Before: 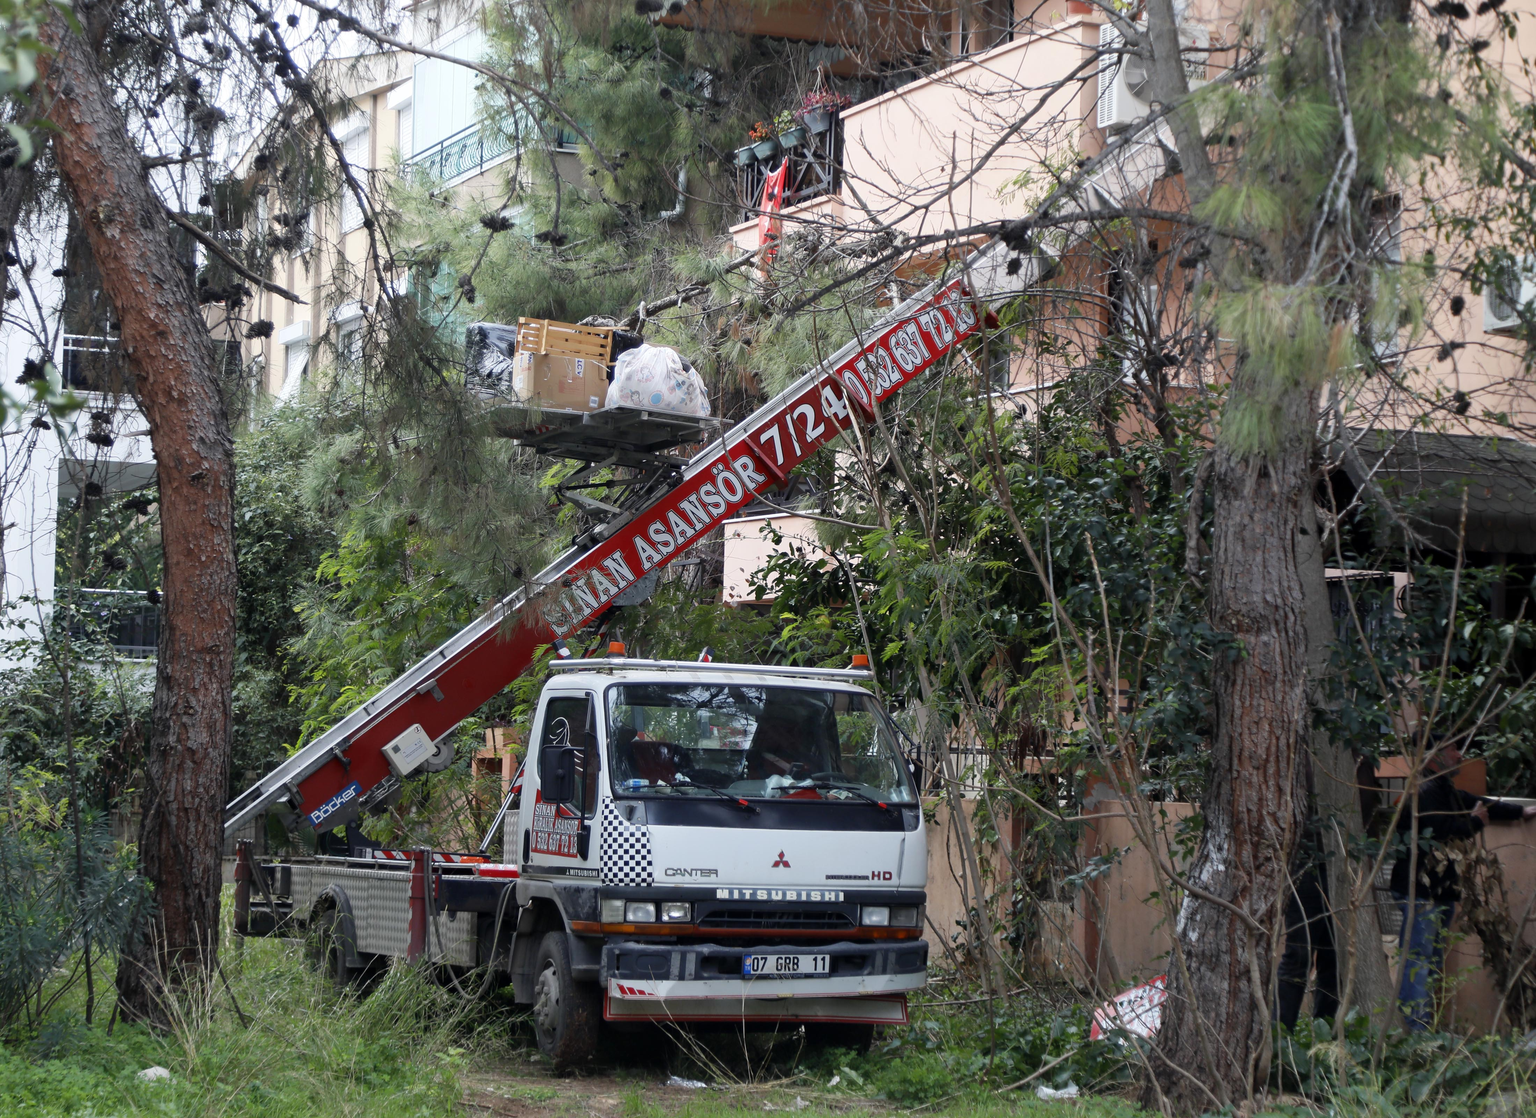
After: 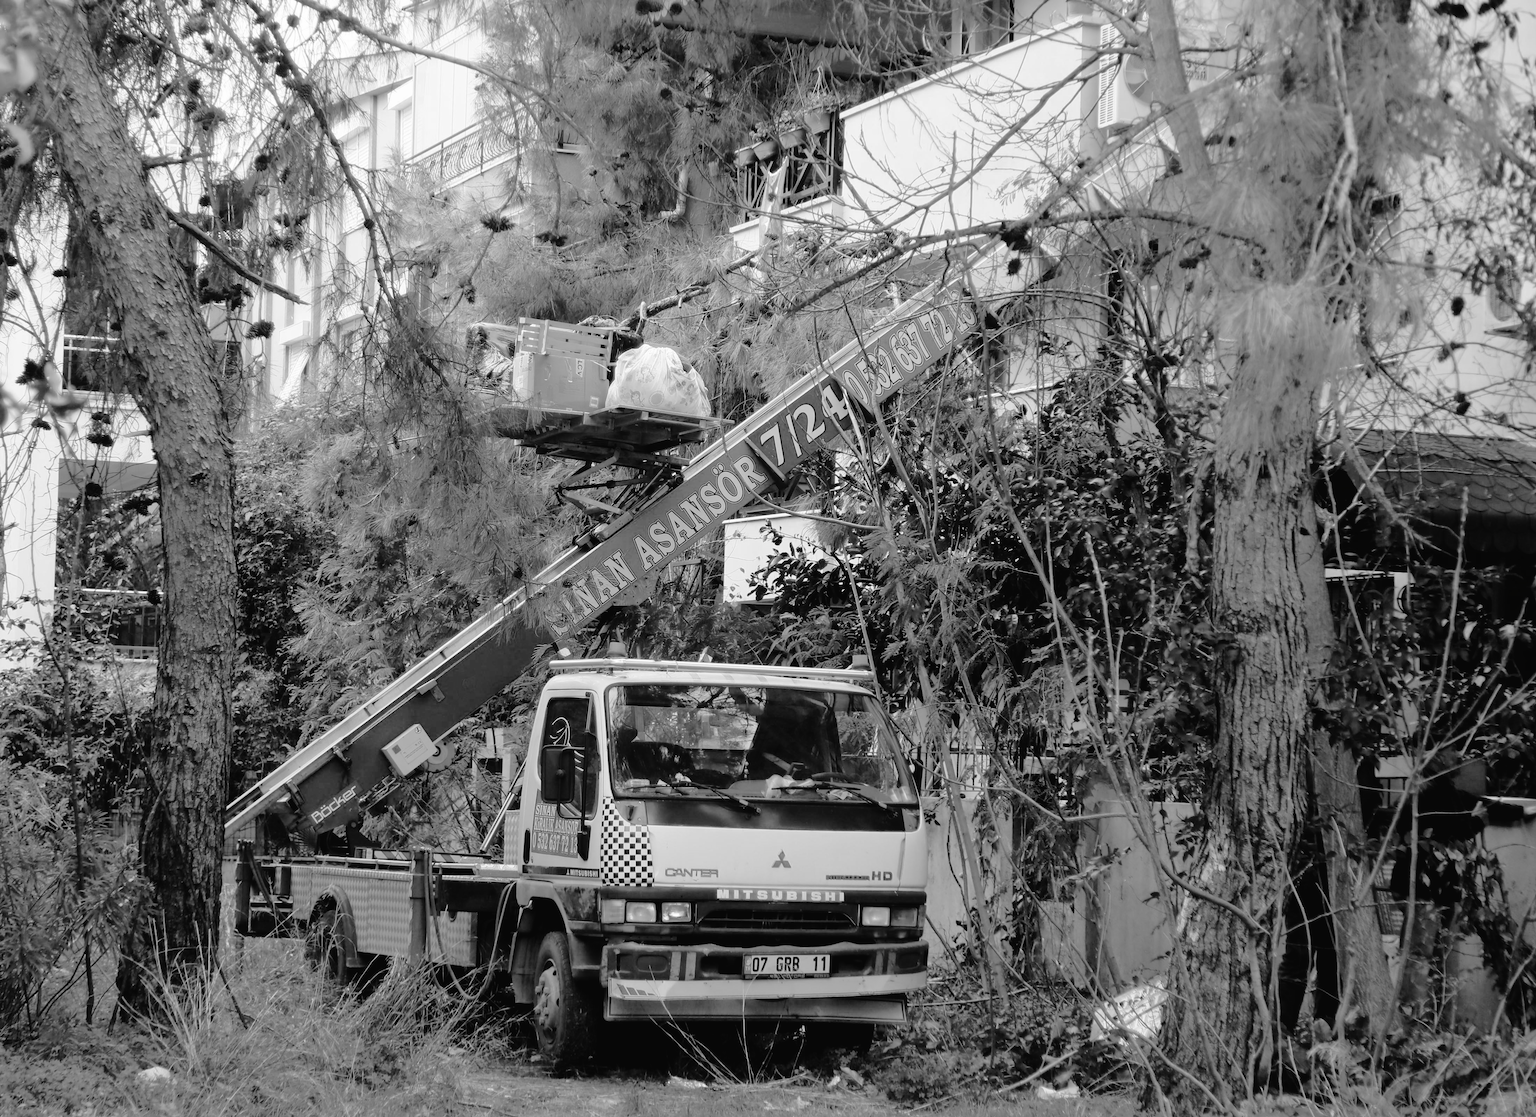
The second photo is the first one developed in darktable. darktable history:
tone curve: curves: ch0 [(0, 0) (0.003, 0.019) (0.011, 0.019) (0.025, 0.023) (0.044, 0.032) (0.069, 0.046) (0.1, 0.073) (0.136, 0.129) (0.177, 0.207) (0.224, 0.295) (0.277, 0.394) (0.335, 0.48) (0.399, 0.524) (0.468, 0.575) (0.543, 0.628) (0.623, 0.684) (0.709, 0.739) (0.801, 0.808) (0.898, 0.9) (1, 1)], preserve colors none
color look up table: target L [84.2, 86.34, 65.49, 72.21, 66.62, 43.19, 51.22, 44, 53.98, 30.59, 34.03, 18.47, 200.09, 94.1, 72.21, 79.52, 66.24, 71.1, 59.41, 57.48, 68.49, 63.98, 57.48, 40.73, 27.31, 6.319, 92.7, 82.76, 74.42, 69.24, 75.15, 75.15, 70.73, 60.94, 66.24, 62.08, 51.22, 52.8, 44.82, 21.47, 21.24, 8.248, 80.24, 67.74, 66.24, 50.43, 54.76, 29.07, 4.68], target a [0, 0, 0, -0.002, 0, -0.001 ×4, 0, -0.001, 0.001, 0, 0, -0.002, 0, -0.001, 0, -0.002, 0, -0.001, -0.002, 0, -0.001, 0.001, 0, 0, 0, -0.001, -0.002, -0.001 ×5, 0, -0.001, -0.002, -0.001, 0.001, 0.001, 0, 0, -0.001 ×4, 0.001, 0], target b [0, 0, 0.002, 0.02, 0.001, 0.018, 0.018, 0.003, 0.01, -0.003, 0.004, -0.003, 0, 0, 0.02, 0, 0.019, 0, 0.019, 0.002, 0.001, 0.019, 0.002, 0.004, -0.003, -0.001, 0, 0, 0.001, 0.02, 0.019, 0.019, 0.019, 0.002, 0.019, 0.001, 0.018, 0.019, 0.018, -0.003, -0.003, -0.001, 0, 0.019, 0.019, 0.003, 0.002, -0.003, 0.002], num patches 49
